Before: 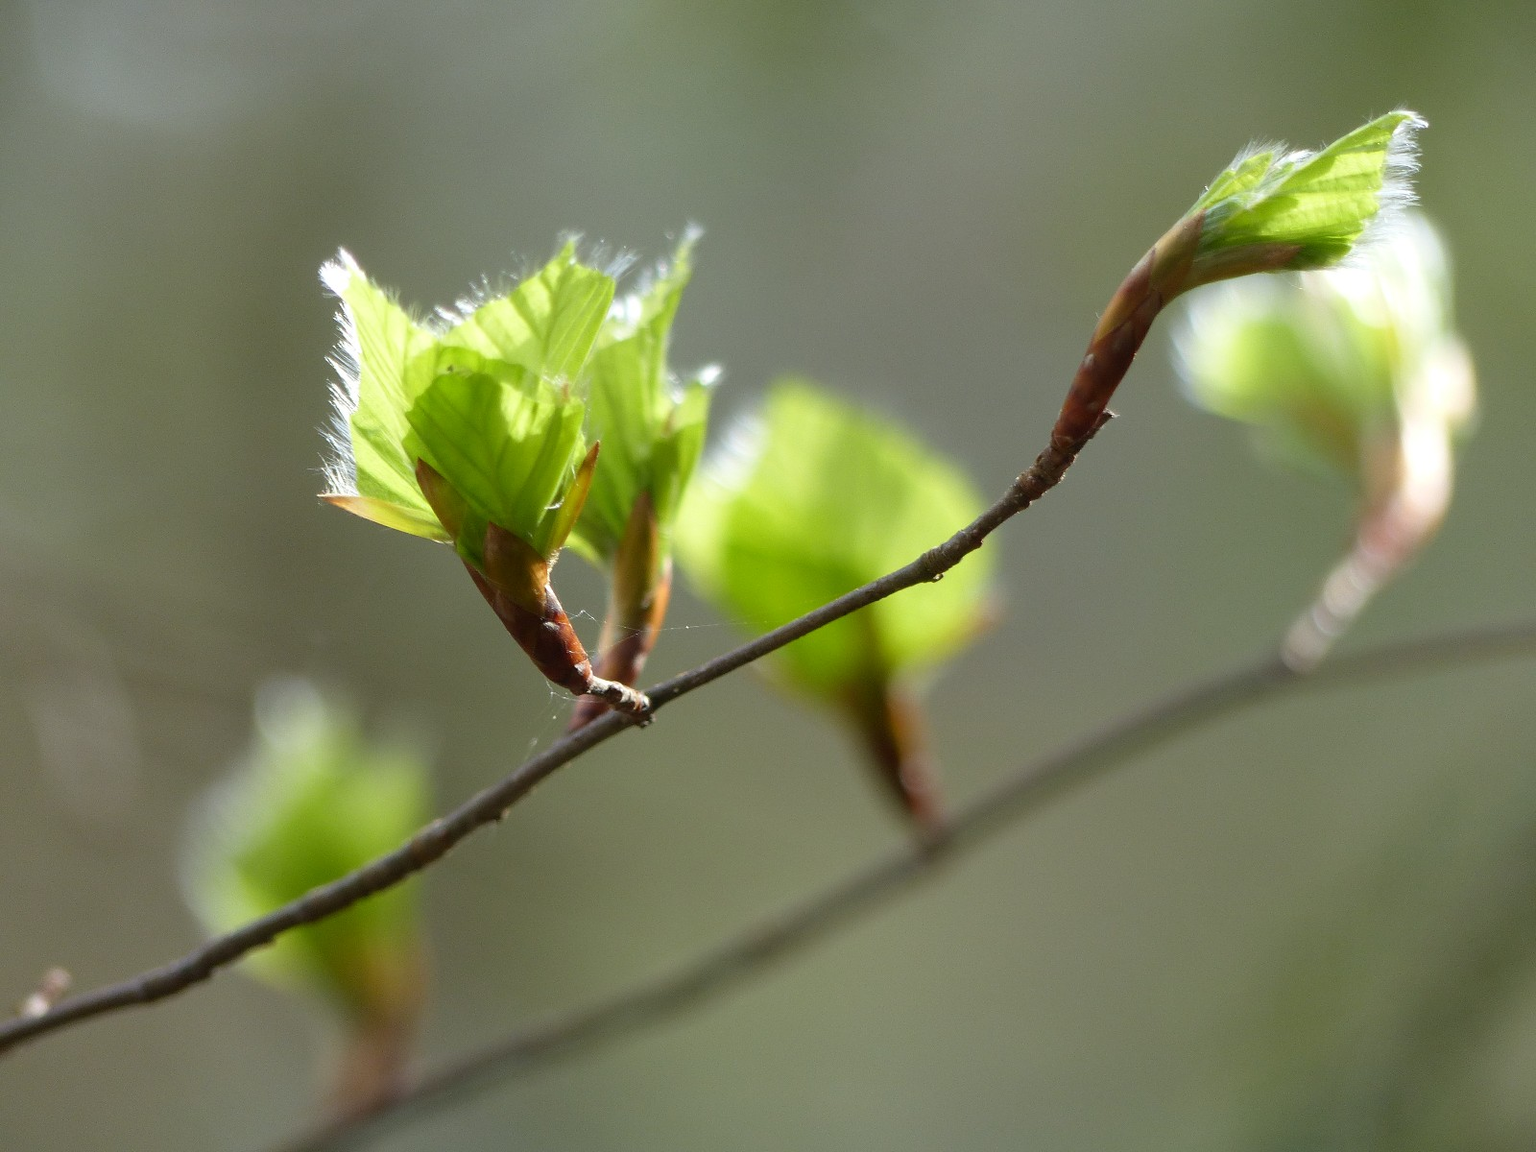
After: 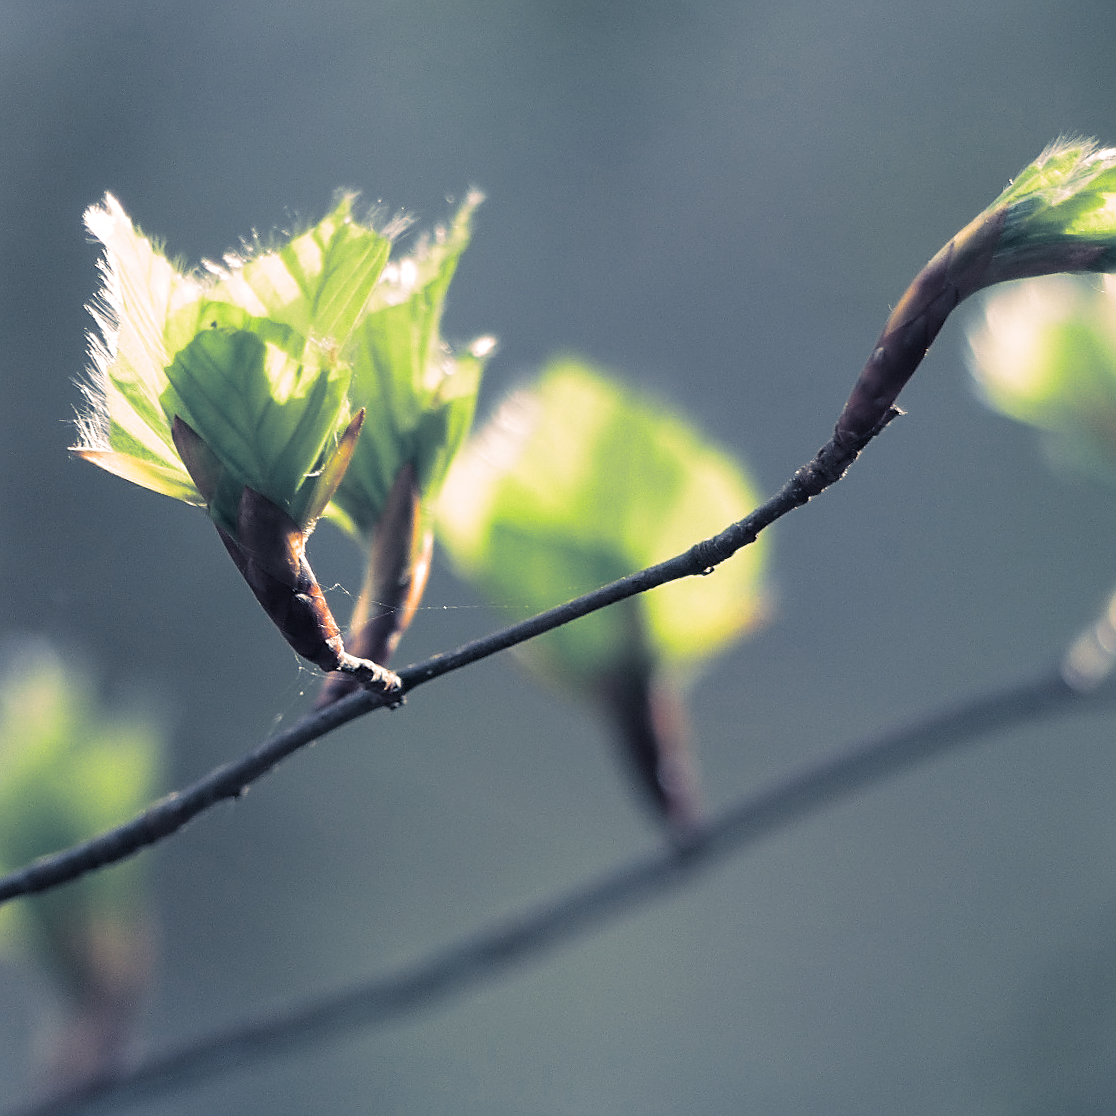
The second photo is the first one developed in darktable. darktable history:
split-toning: shadows › hue 226.8°, shadows › saturation 0.56, highlights › hue 28.8°, balance -40, compress 0%
color zones: curves: ch0 [(0.018, 0.548) (0.197, 0.654) (0.425, 0.447) (0.605, 0.658) (0.732, 0.579)]; ch1 [(0.105, 0.531) (0.224, 0.531) (0.386, 0.39) (0.618, 0.456) (0.732, 0.456) (0.956, 0.421)]; ch2 [(0.039, 0.583) (0.215, 0.465) (0.399, 0.544) (0.465, 0.548) (0.614, 0.447) (0.724, 0.43) (0.882, 0.623) (0.956, 0.632)]
sharpen: on, module defaults
crop and rotate: angle -3.27°, left 14.277%, top 0.028%, right 10.766%, bottom 0.028%
